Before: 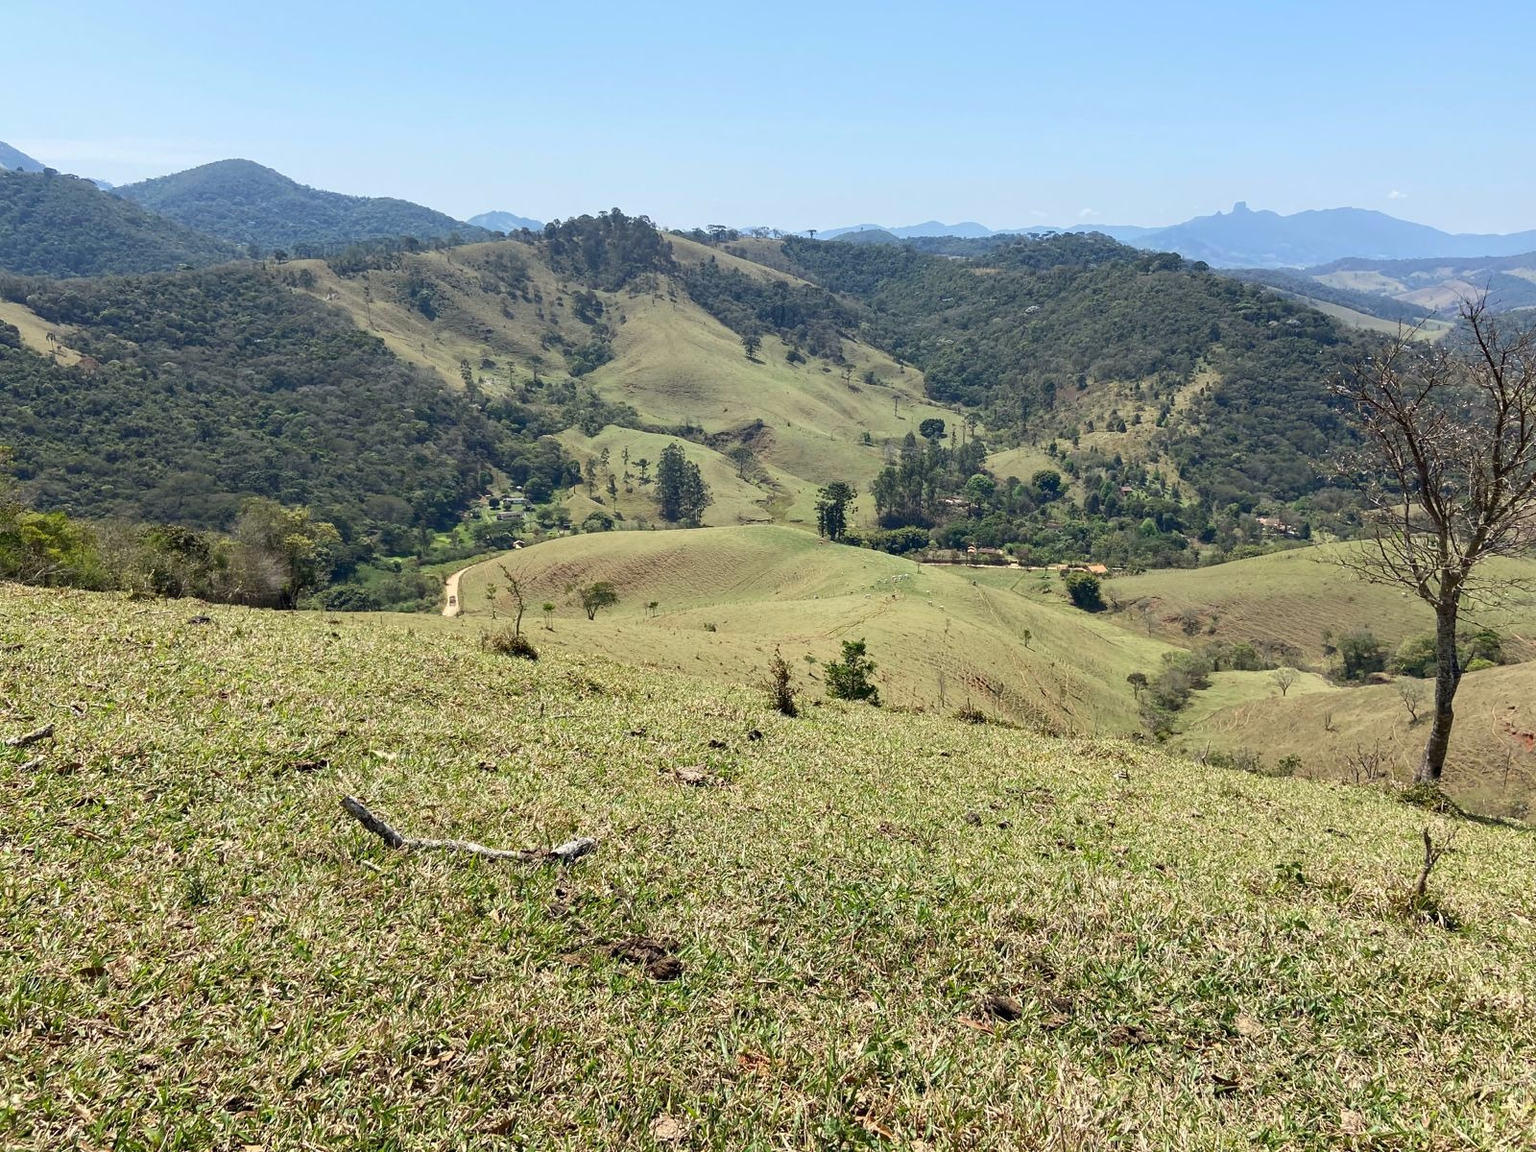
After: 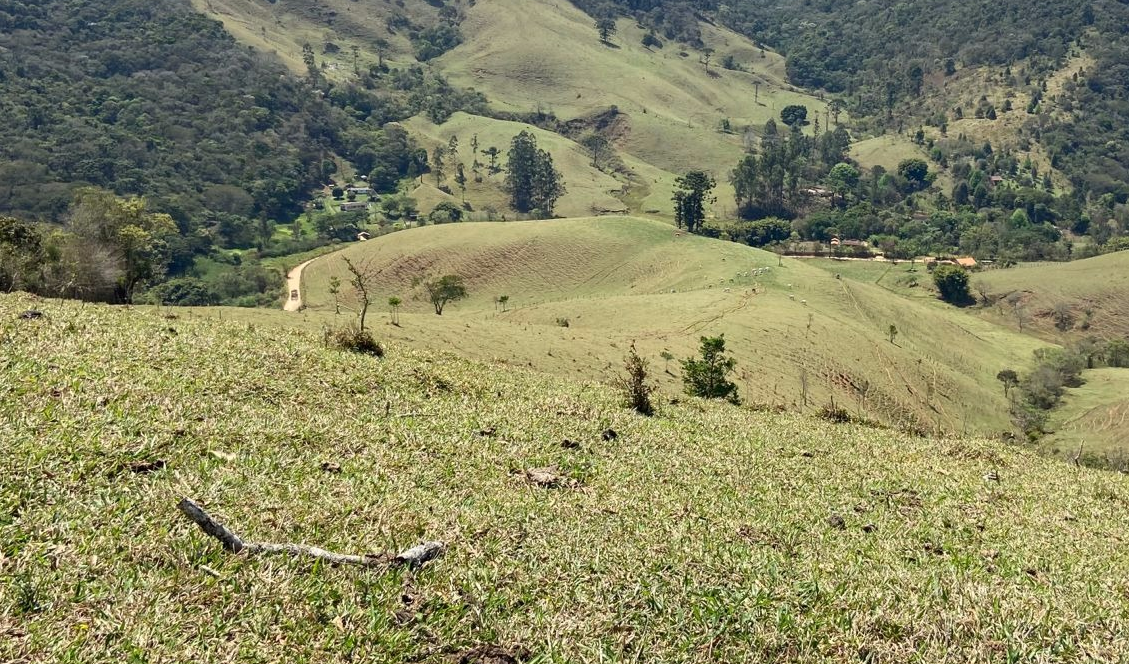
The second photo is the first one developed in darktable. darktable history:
crop: left 11.123%, top 27.61%, right 18.3%, bottom 17.034%
white balance: emerald 1
